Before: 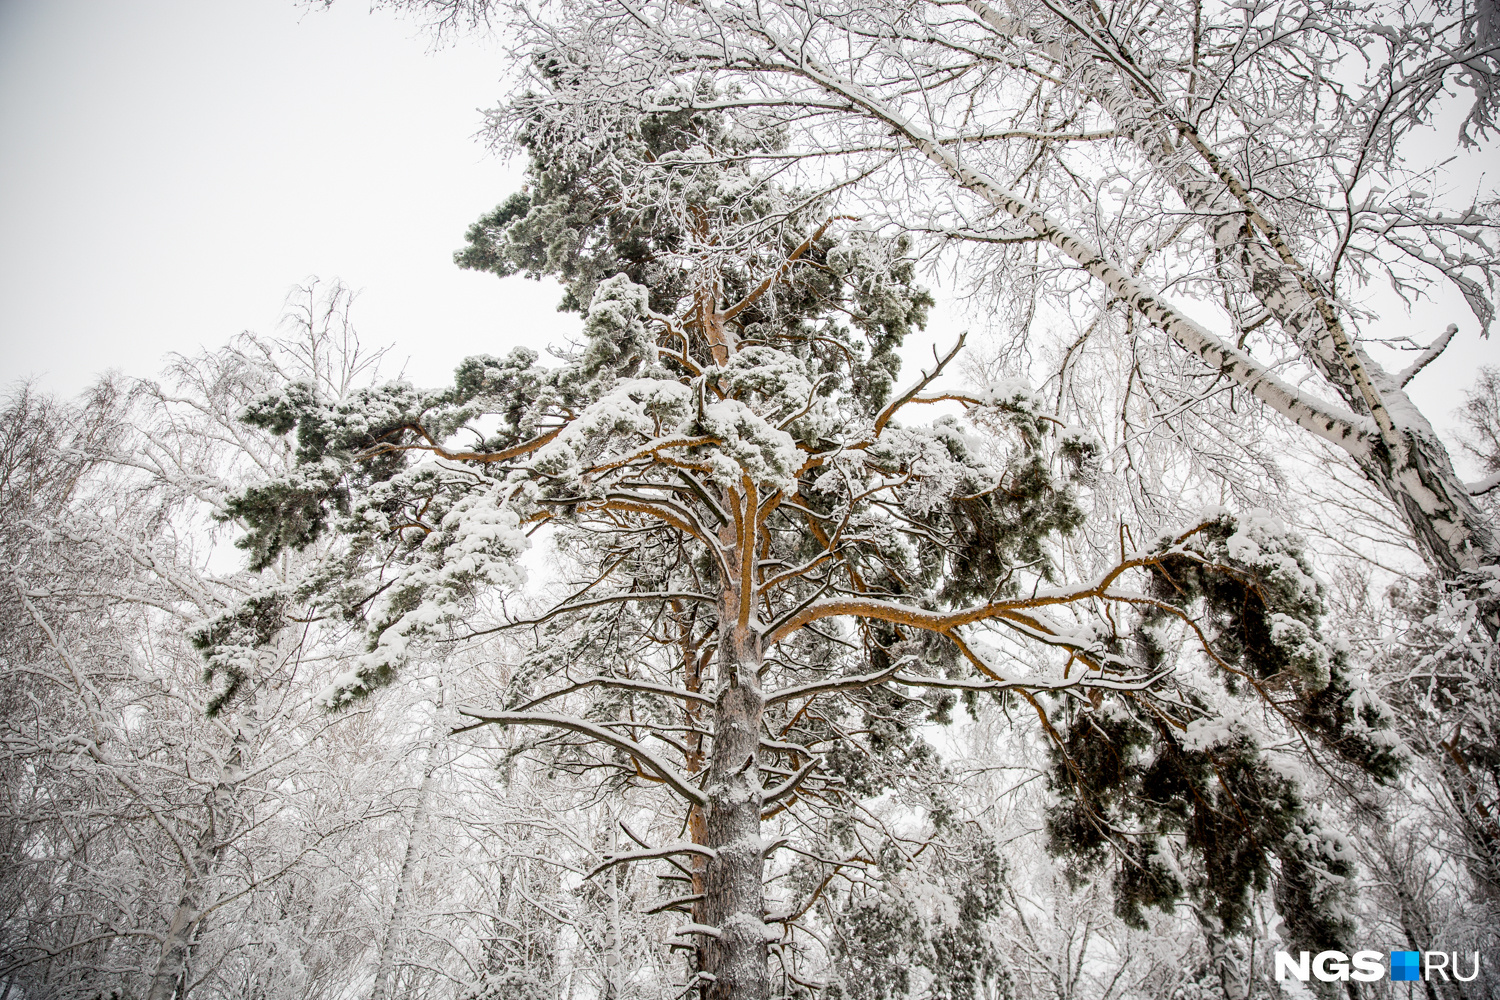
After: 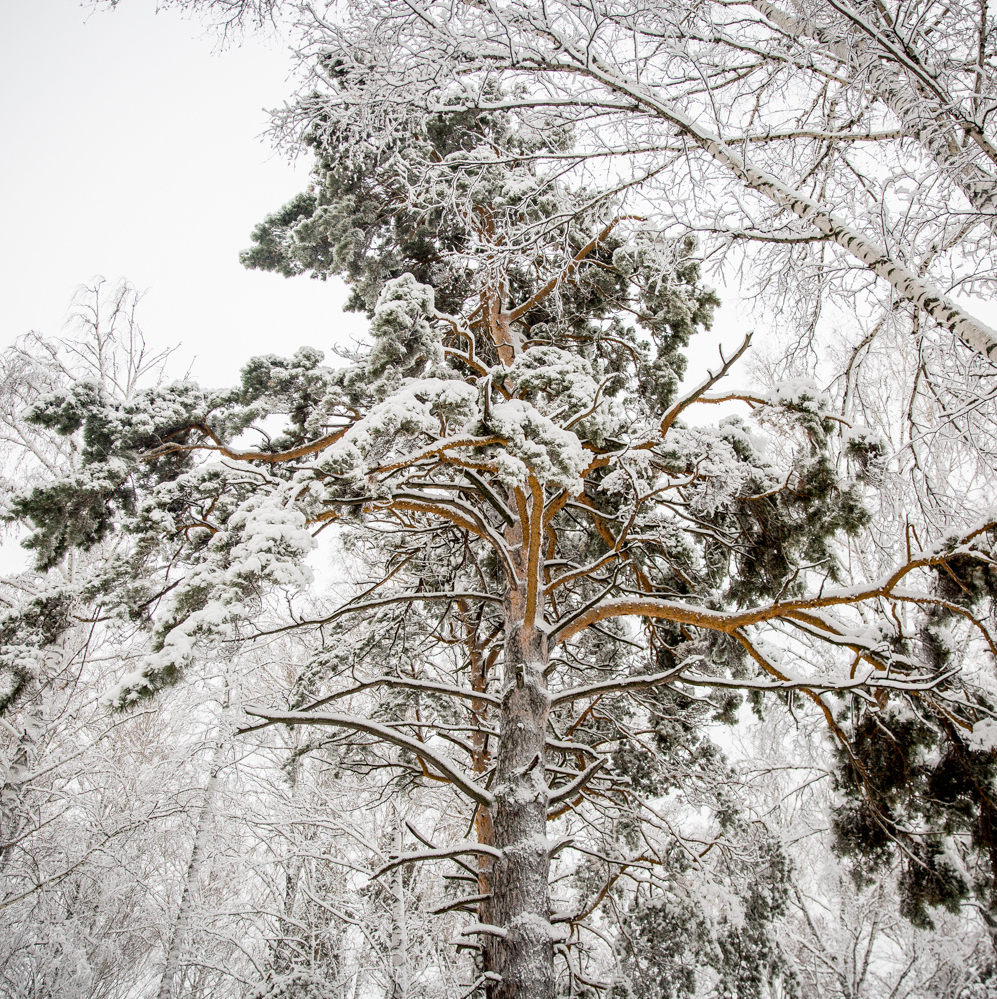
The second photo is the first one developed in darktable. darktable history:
crop and rotate: left 14.308%, right 19.171%
